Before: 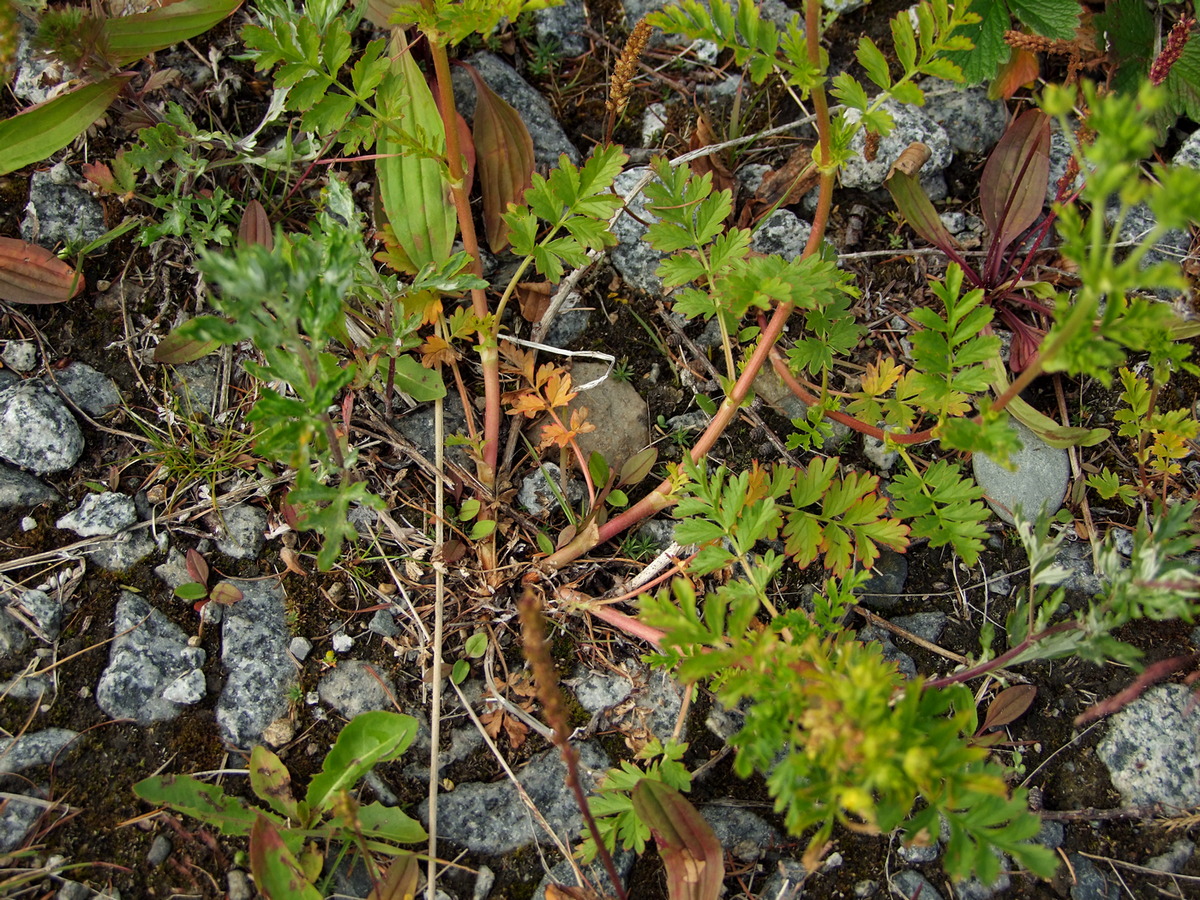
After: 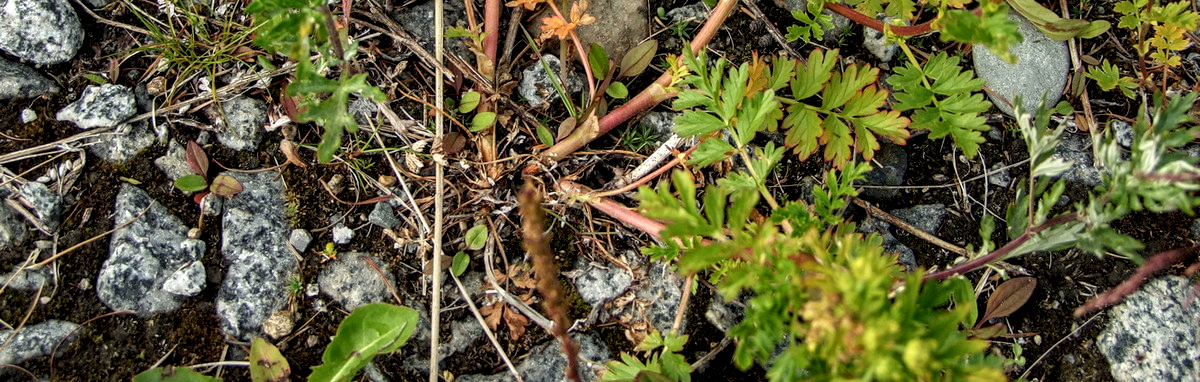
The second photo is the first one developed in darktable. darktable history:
crop: top 45.372%, bottom 12.132%
local contrast: highlights 60%, shadows 61%, detail 160%
